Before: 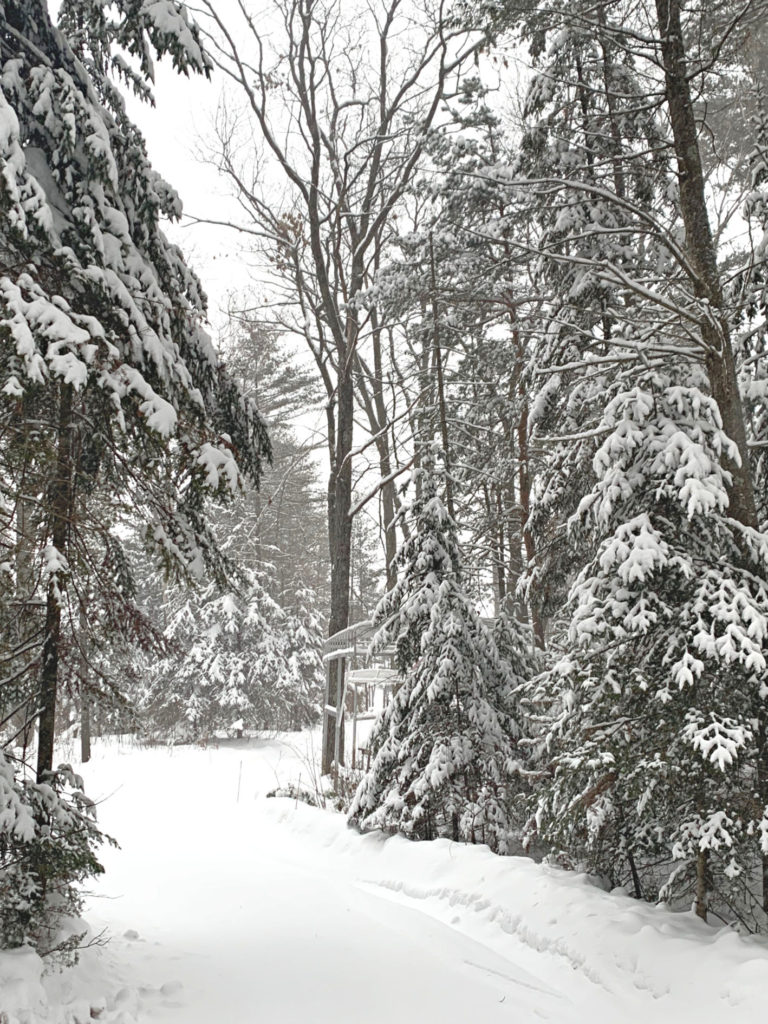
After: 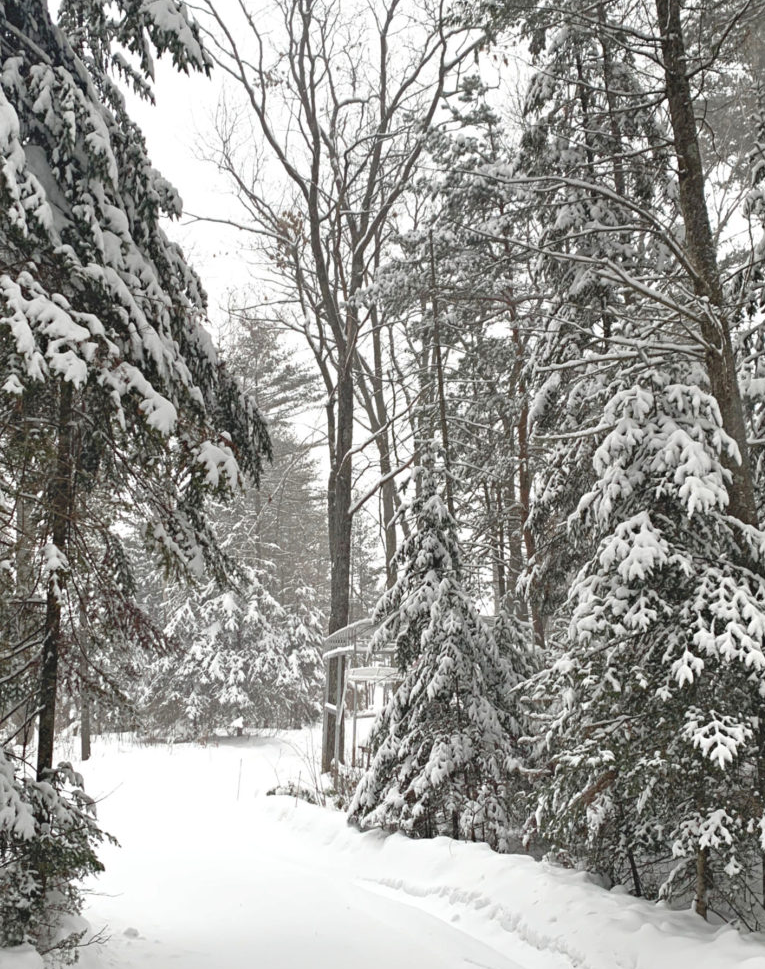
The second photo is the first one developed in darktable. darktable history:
crop: top 0.289%, right 0.264%, bottom 5.063%
